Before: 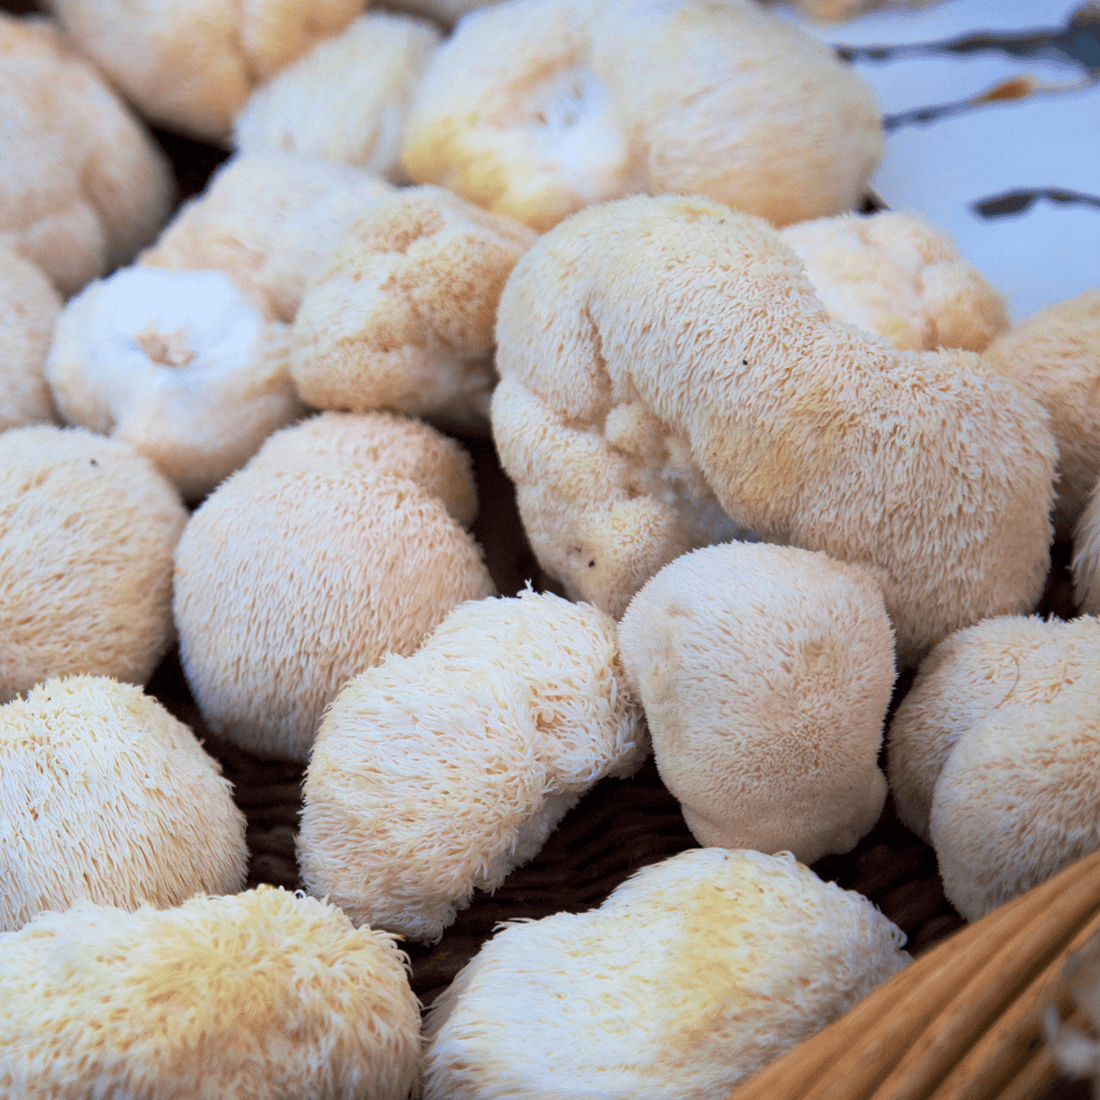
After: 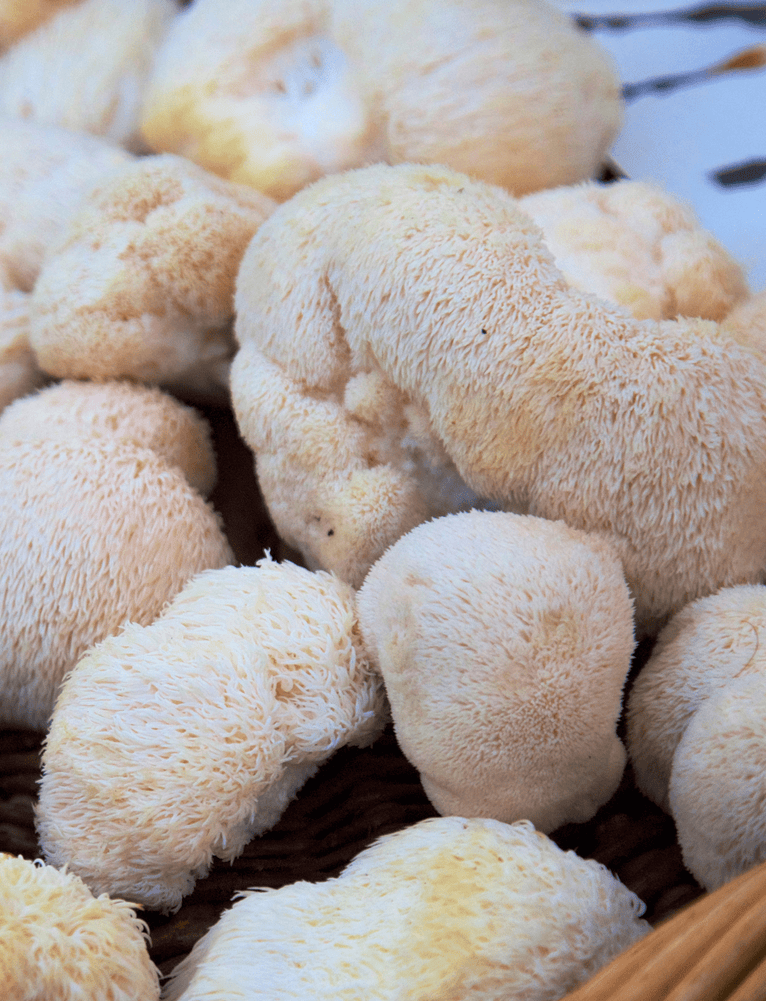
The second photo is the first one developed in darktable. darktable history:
crop and rotate: left 23.73%, top 2.821%, right 6.588%, bottom 6.089%
